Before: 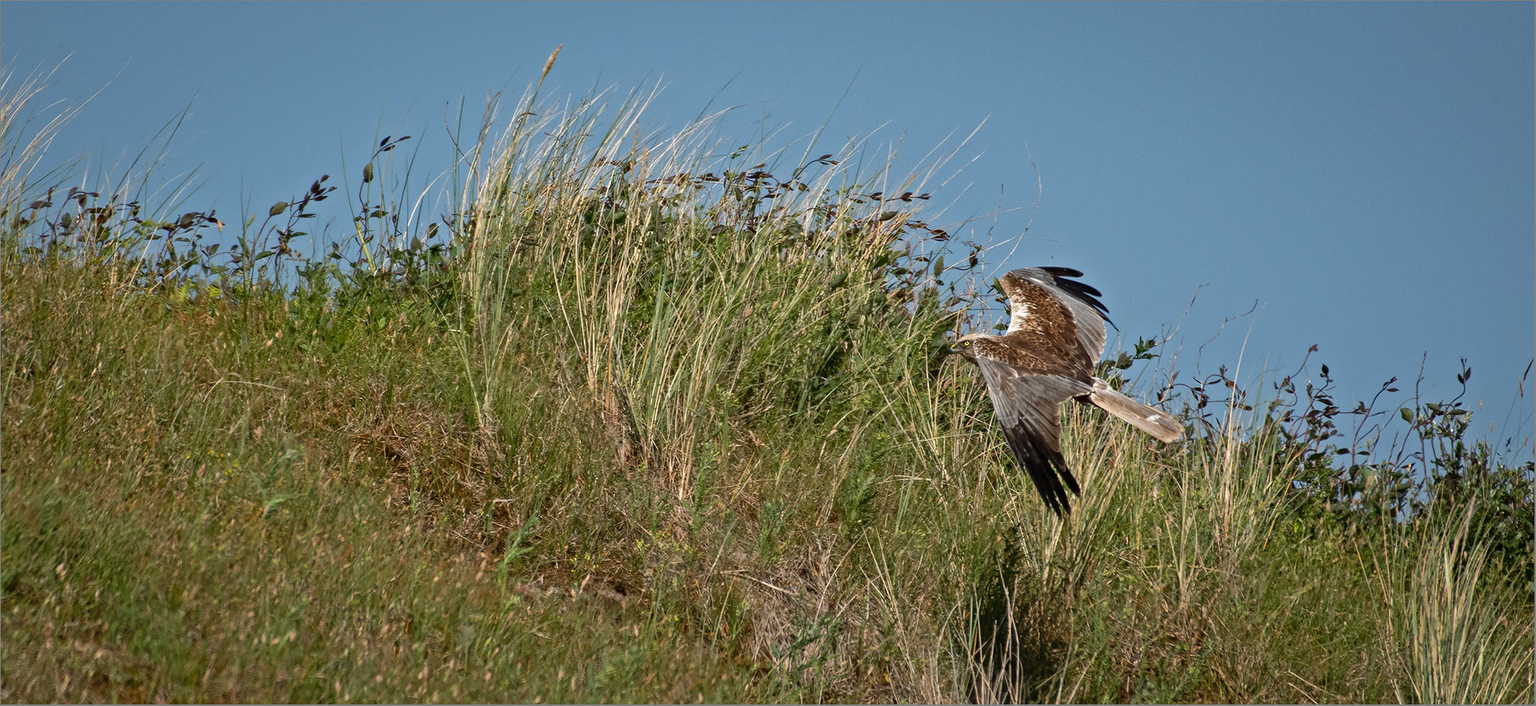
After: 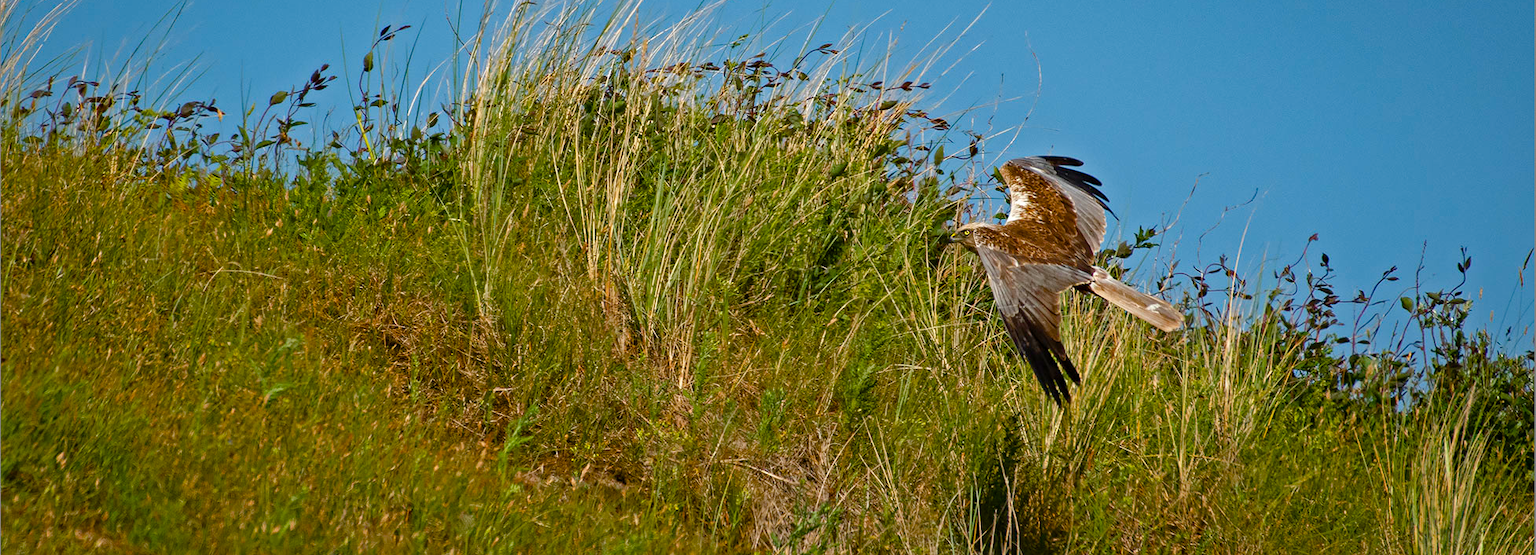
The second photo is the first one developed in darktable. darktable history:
color balance rgb: linear chroma grading › global chroma 20.21%, perceptual saturation grading › global saturation -0.065%, perceptual saturation grading › mid-tones 6.112%, perceptual saturation grading › shadows 71.737%, global vibrance 20%
crop and rotate: top 15.779%, bottom 5.405%
